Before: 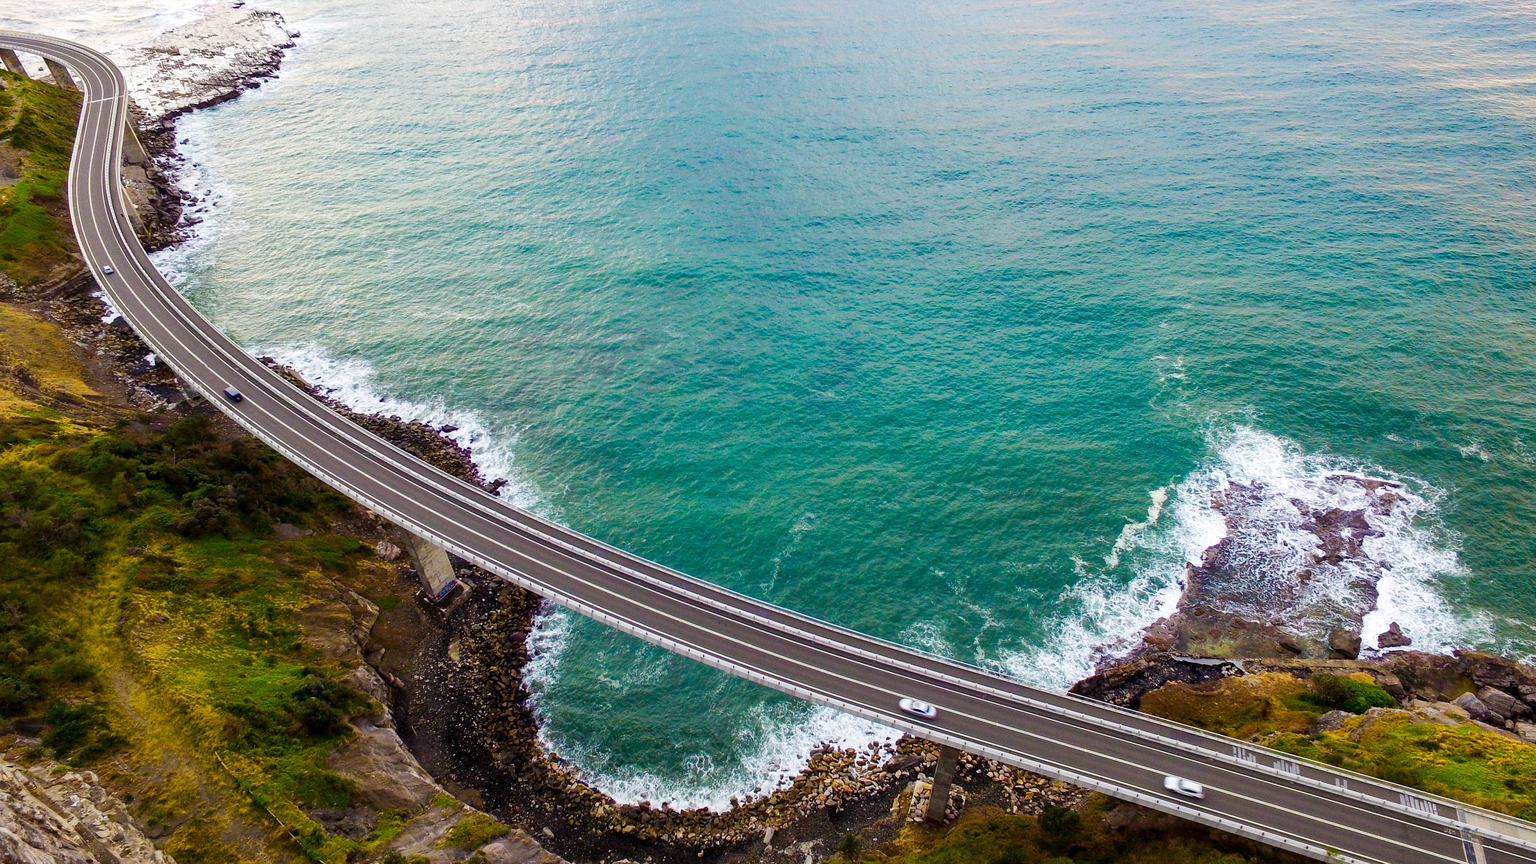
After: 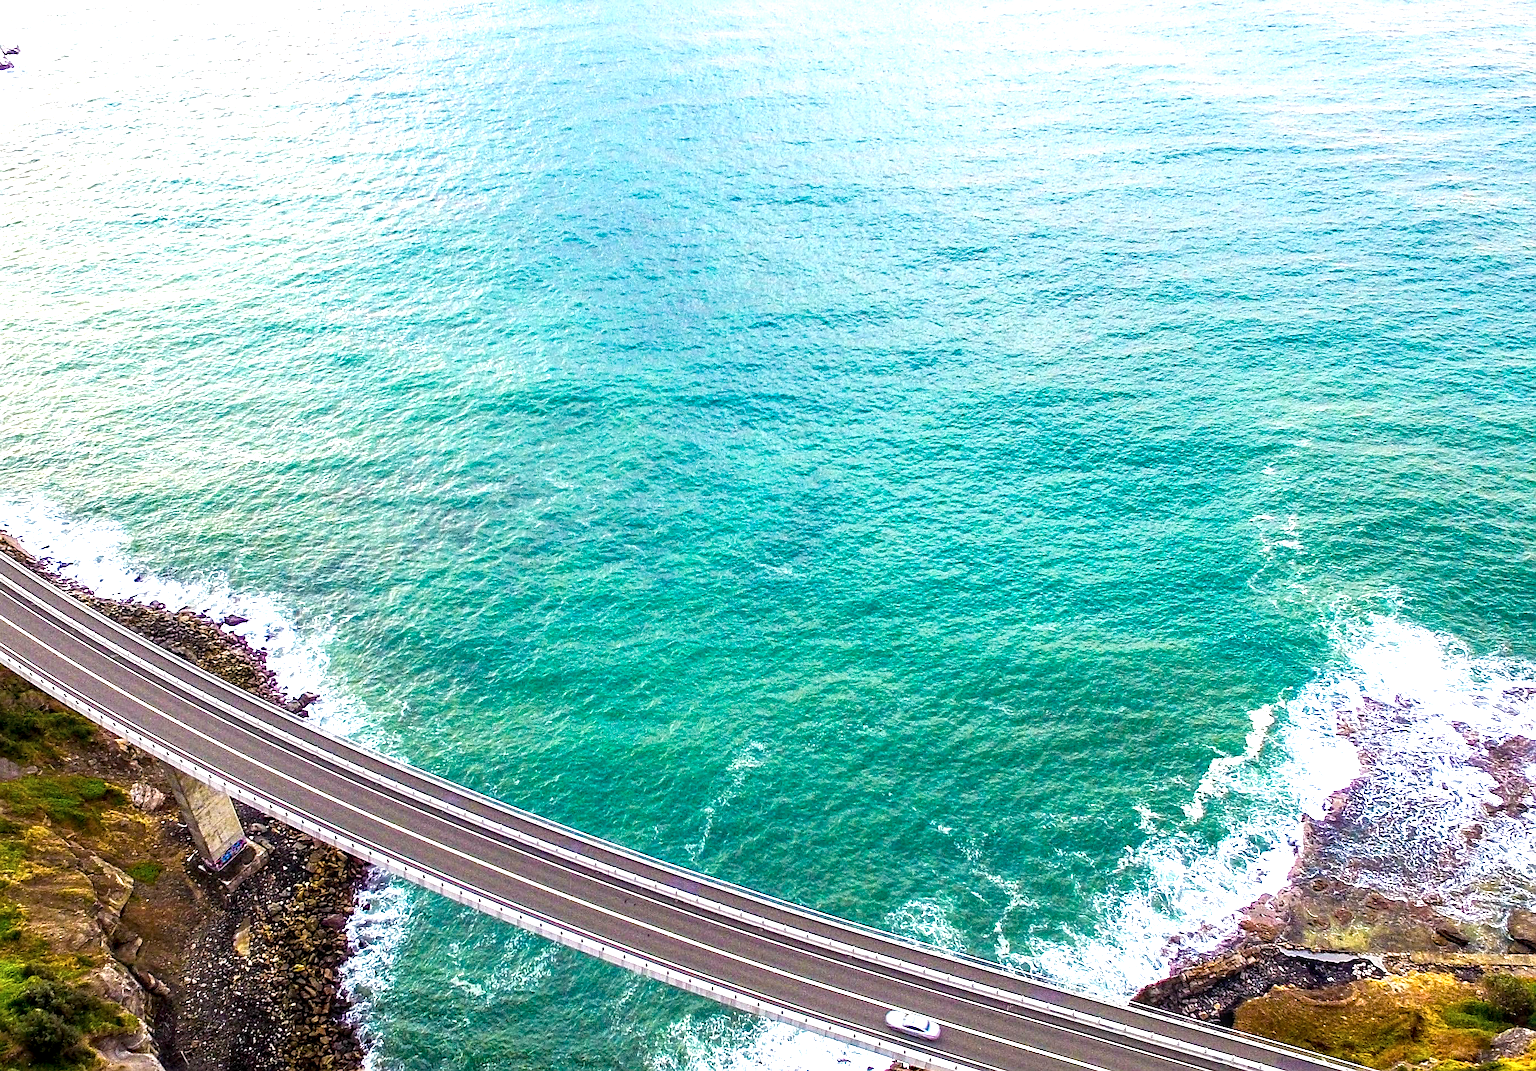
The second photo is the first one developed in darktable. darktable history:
crop: left 18.698%, right 12.173%, bottom 14.248%
sharpen: on, module defaults
local contrast: detail 130%
exposure: black level correction 0, exposure 1.095 EV, compensate highlight preservation false
haze removal: compatibility mode true, adaptive false
